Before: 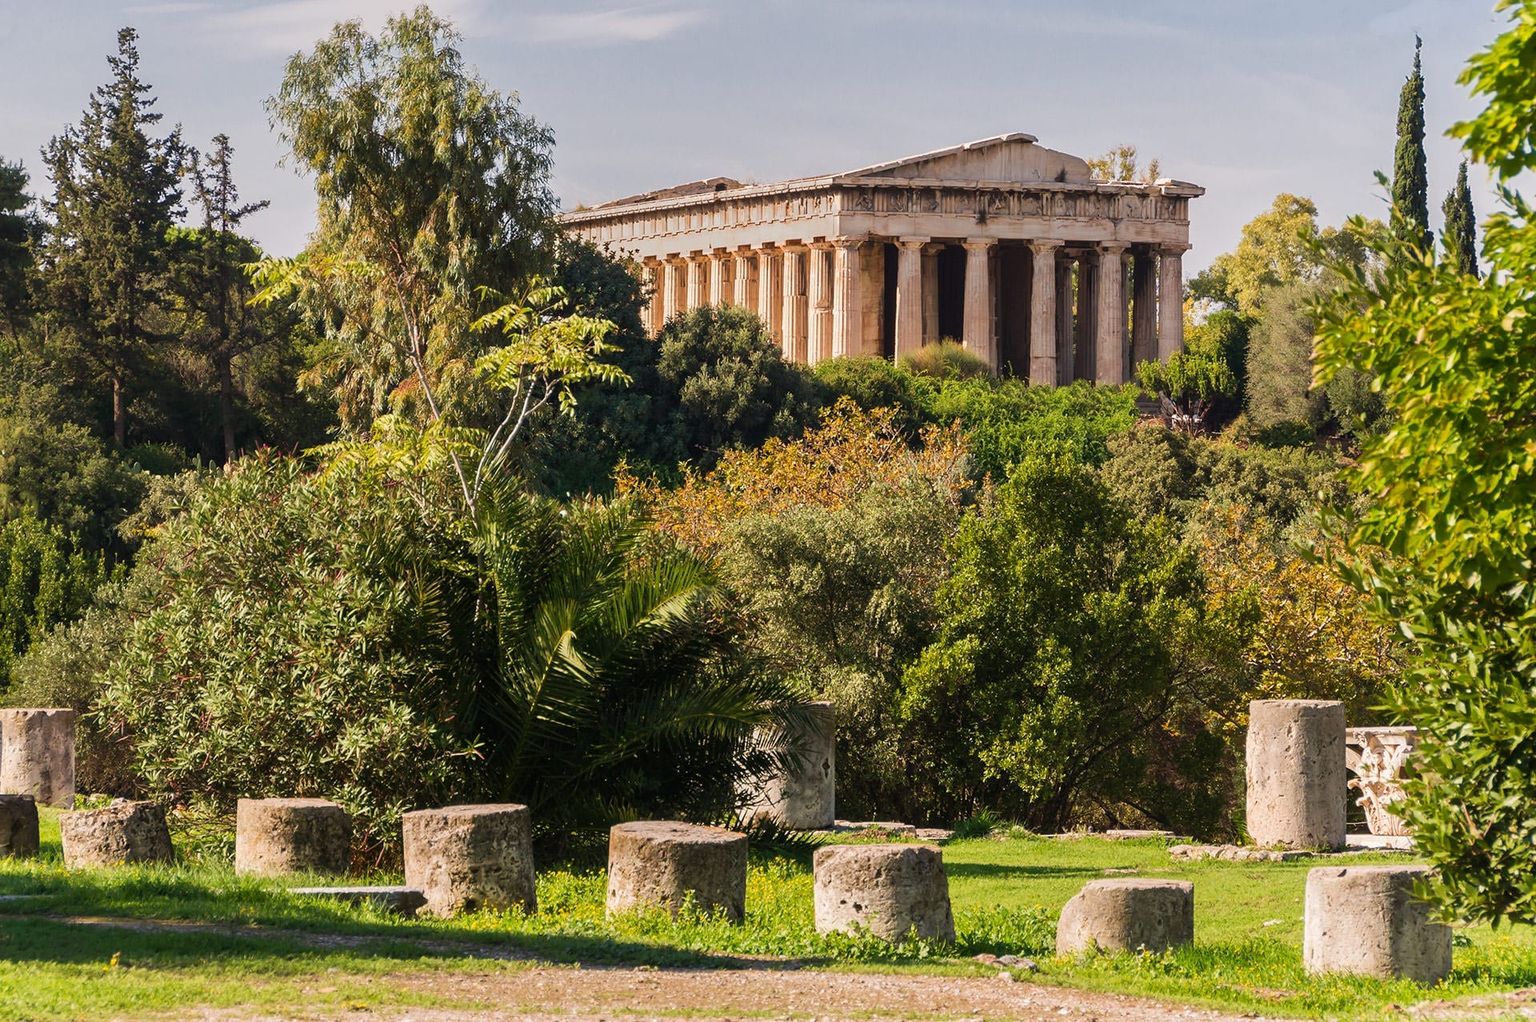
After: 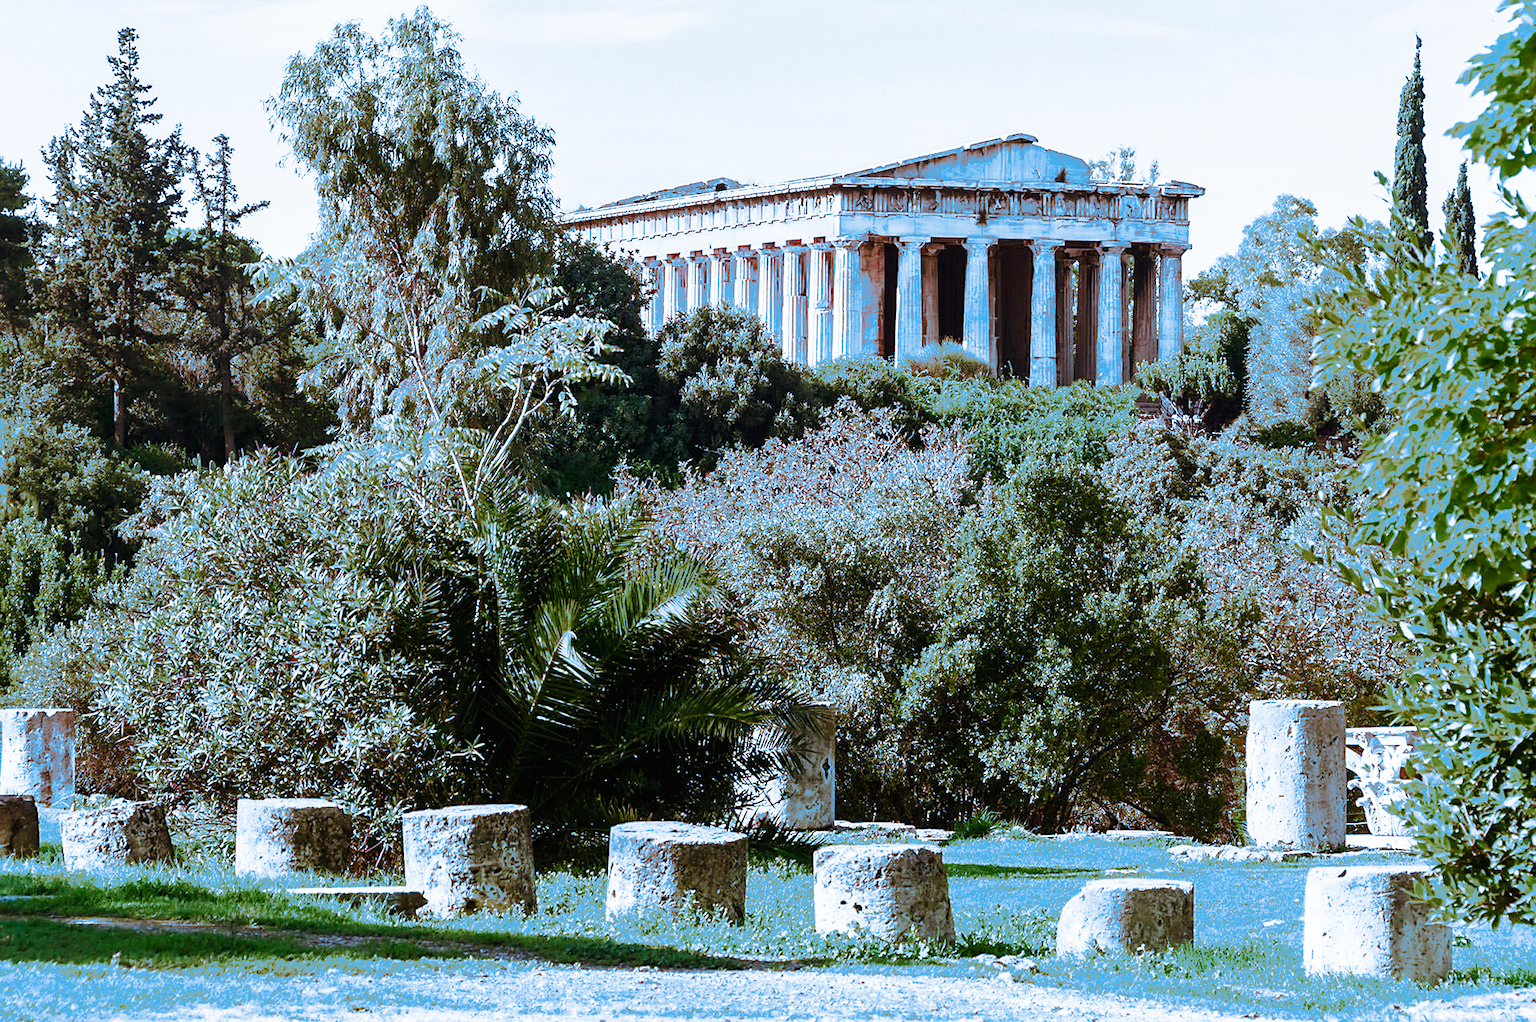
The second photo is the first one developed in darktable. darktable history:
split-toning: shadows › hue 220°, shadows › saturation 0.64, highlights › hue 220°, highlights › saturation 0.64, balance 0, compress 5.22%
base curve: curves: ch0 [(0, 0) (0.007, 0.004) (0.027, 0.03) (0.046, 0.07) (0.207, 0.54) (0.442, 0.872) (0.673, 0.972) (1, 1)], preserve colors none
sharpen: radius 1.864, amount 0.398, threshold 1.271
